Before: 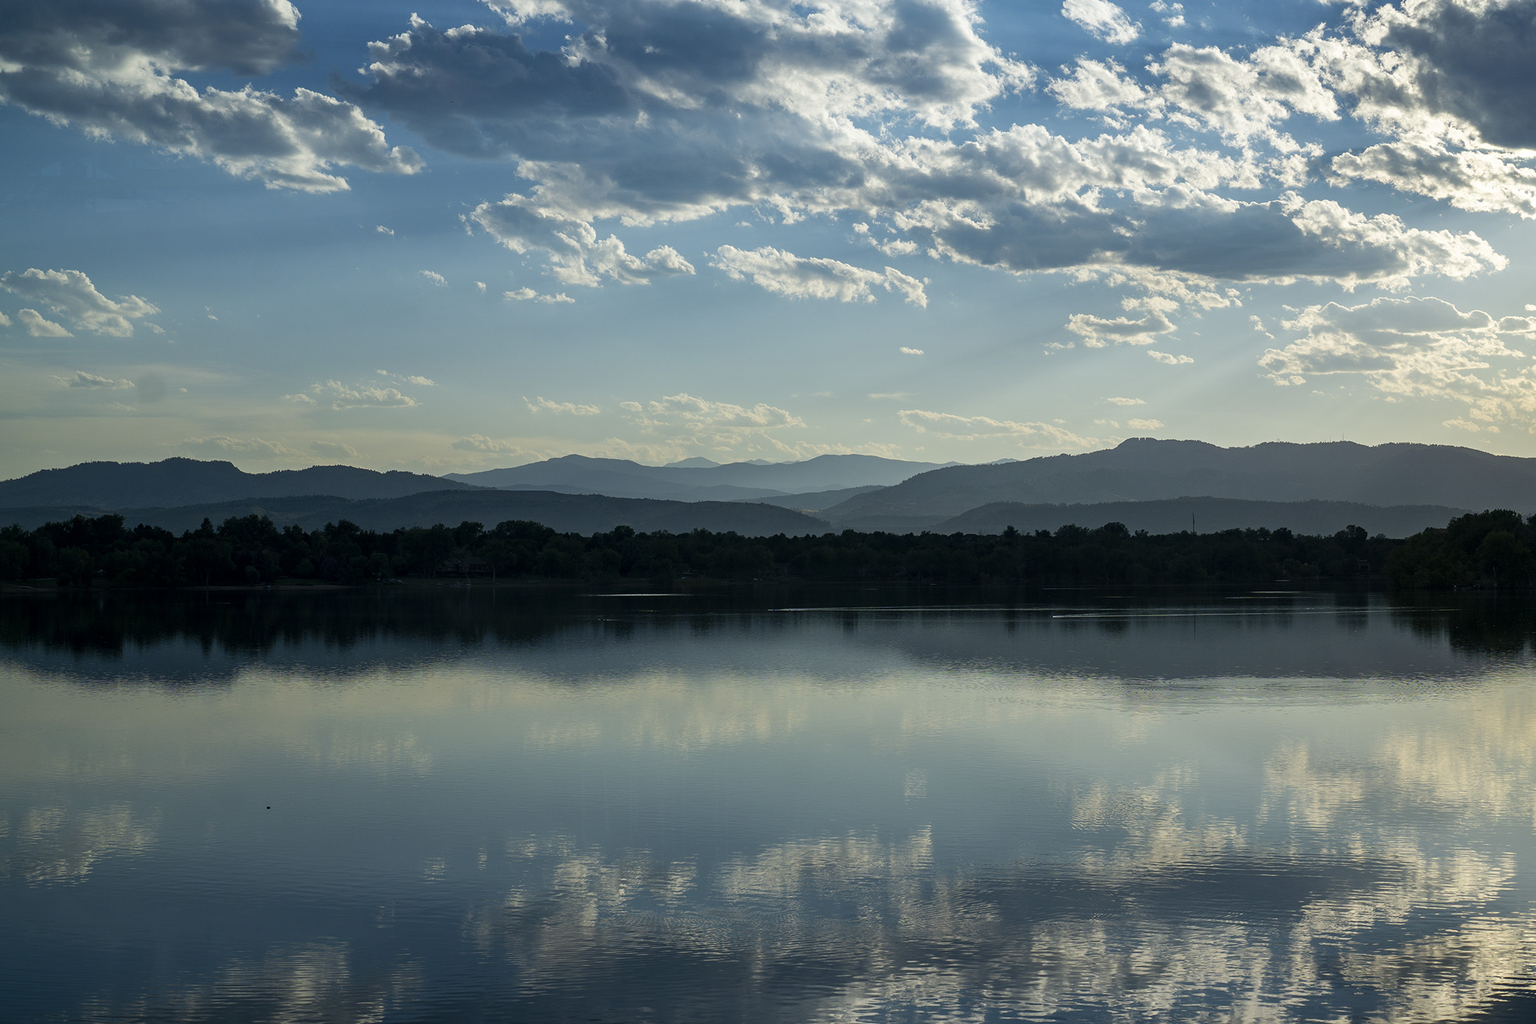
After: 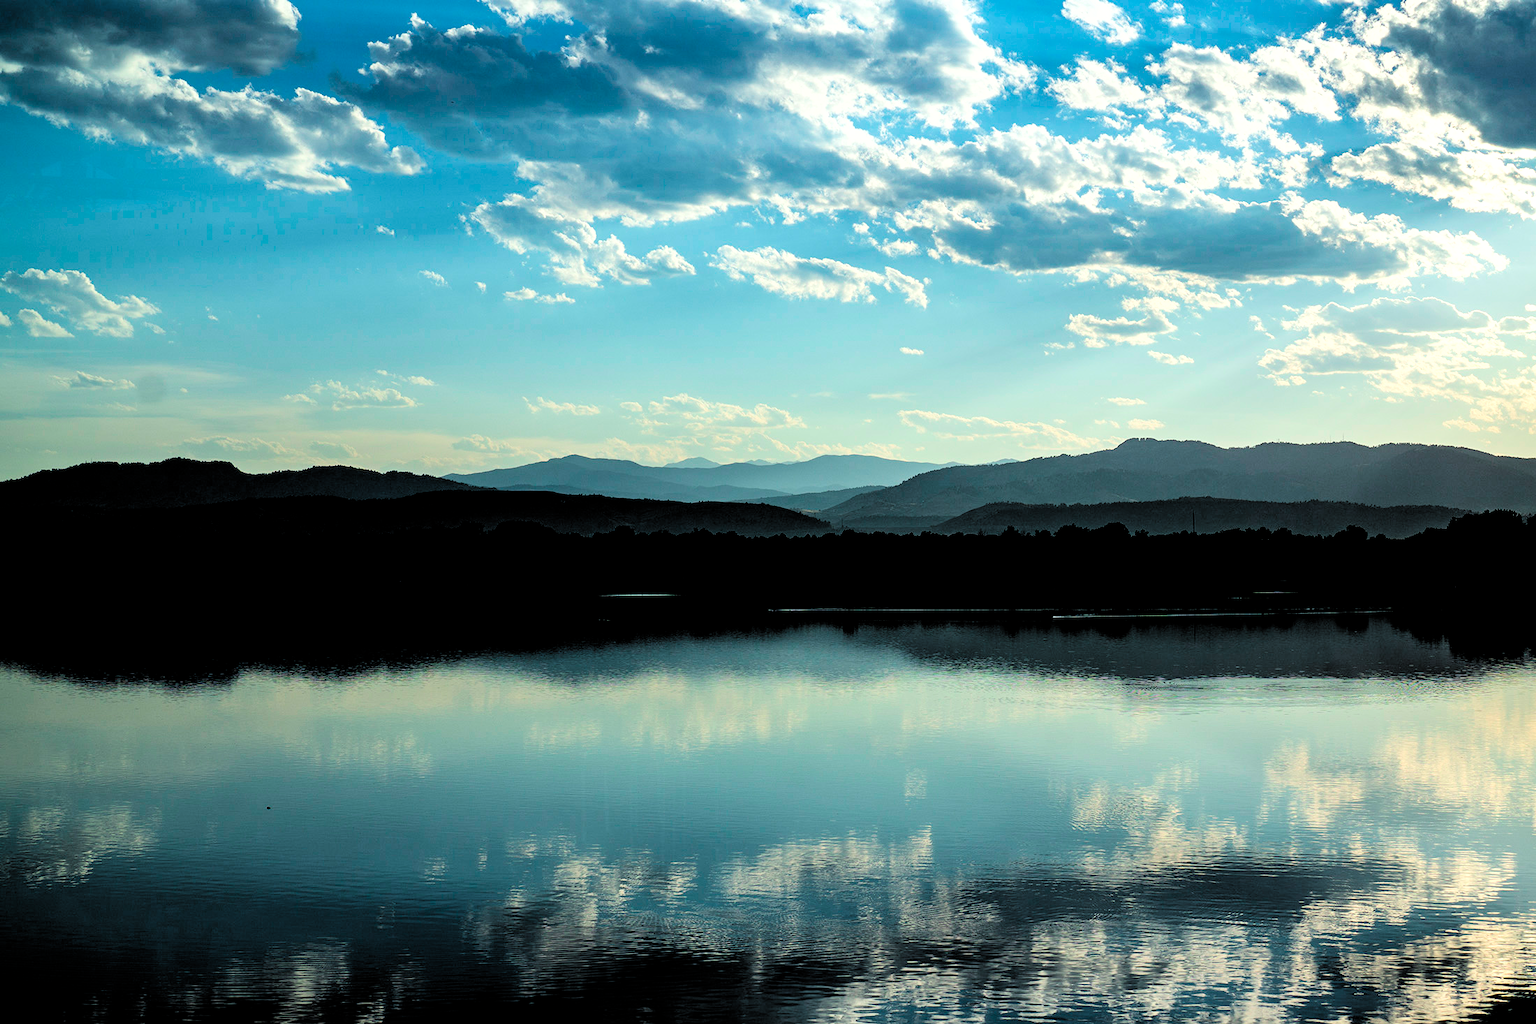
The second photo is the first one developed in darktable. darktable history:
color contrast: green-magenta contrast 1.73, blue-yellow contrast 1.15
filmic rgb: middle gray luminance 13.55%, black relative exposure -1.97 EV, white relative exposure 3.1 EV, threshold 6 EV, target black luminance 0%, hardness 1.79, latitude 59.23%, contrast 1.728, highlights saturation mix 5%, shadows ↔ highlights balance -37.52%, add noise in highlights 0, color science v3 (2019), use custom middle-gray values true, iterations of high-quality reconstruction 0, contrast in highlights soft, enable highlight reconstruction true
